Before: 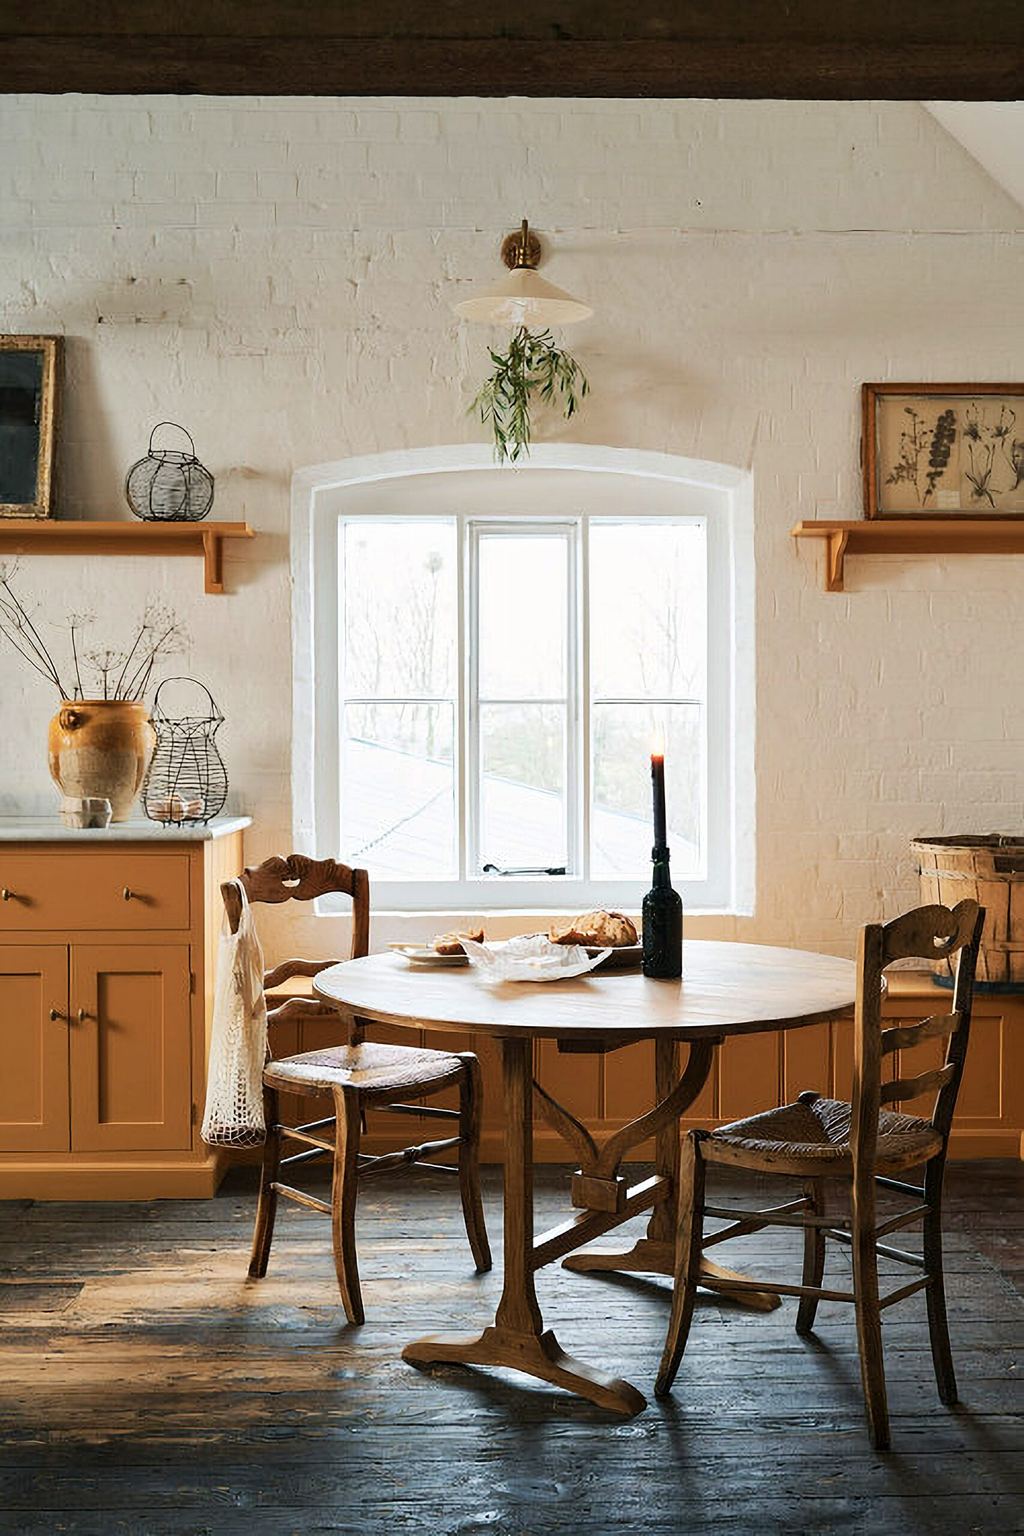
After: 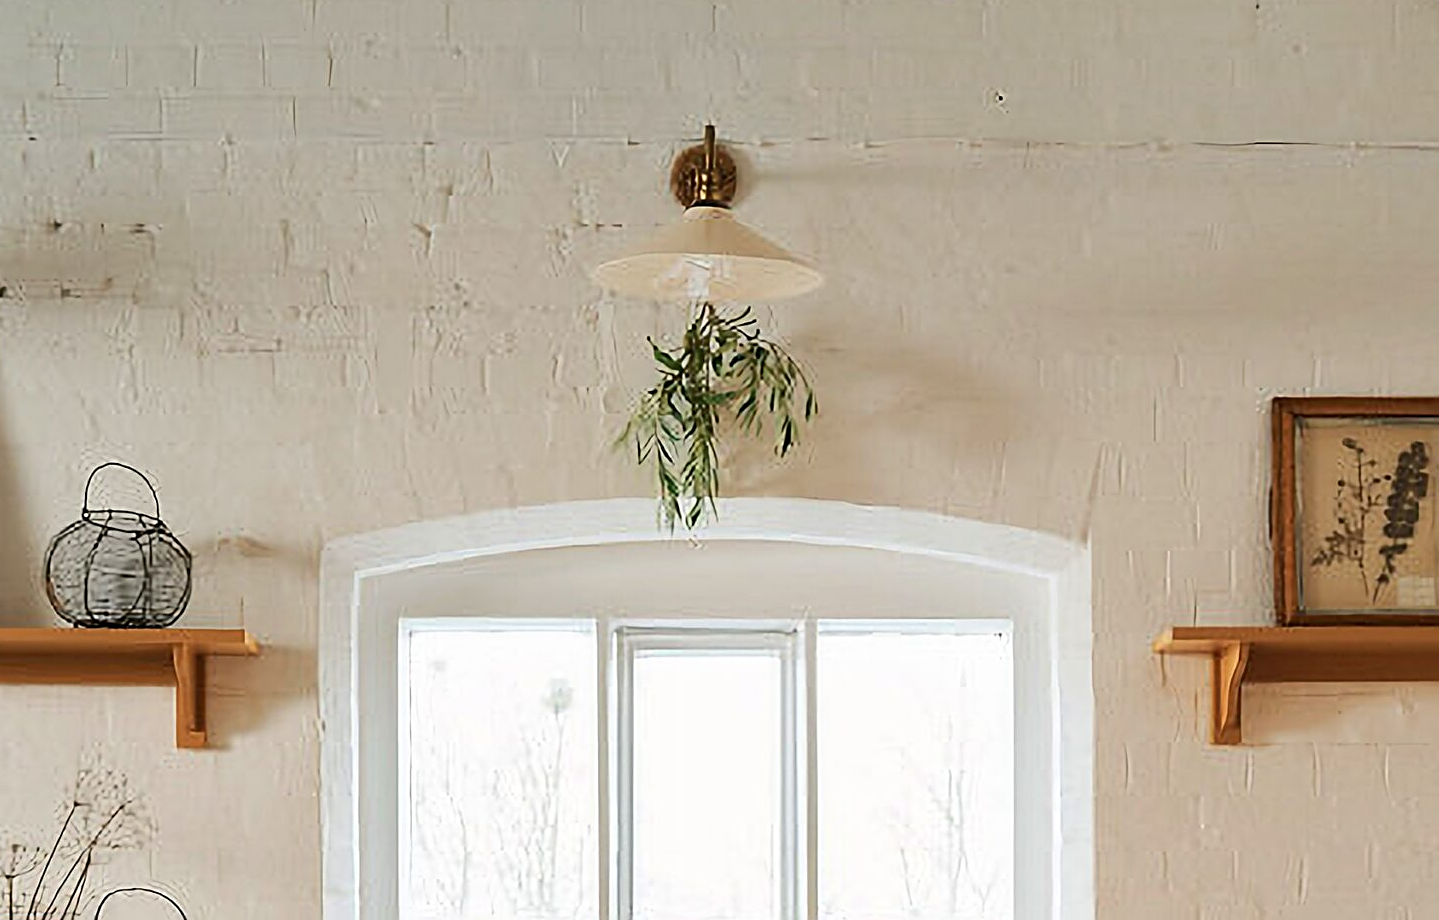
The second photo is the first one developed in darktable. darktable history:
crop and rotate: left 9.688%, top 9.416%, right 6.004%, bottom 54.613%
sharpen: on, module defaults
